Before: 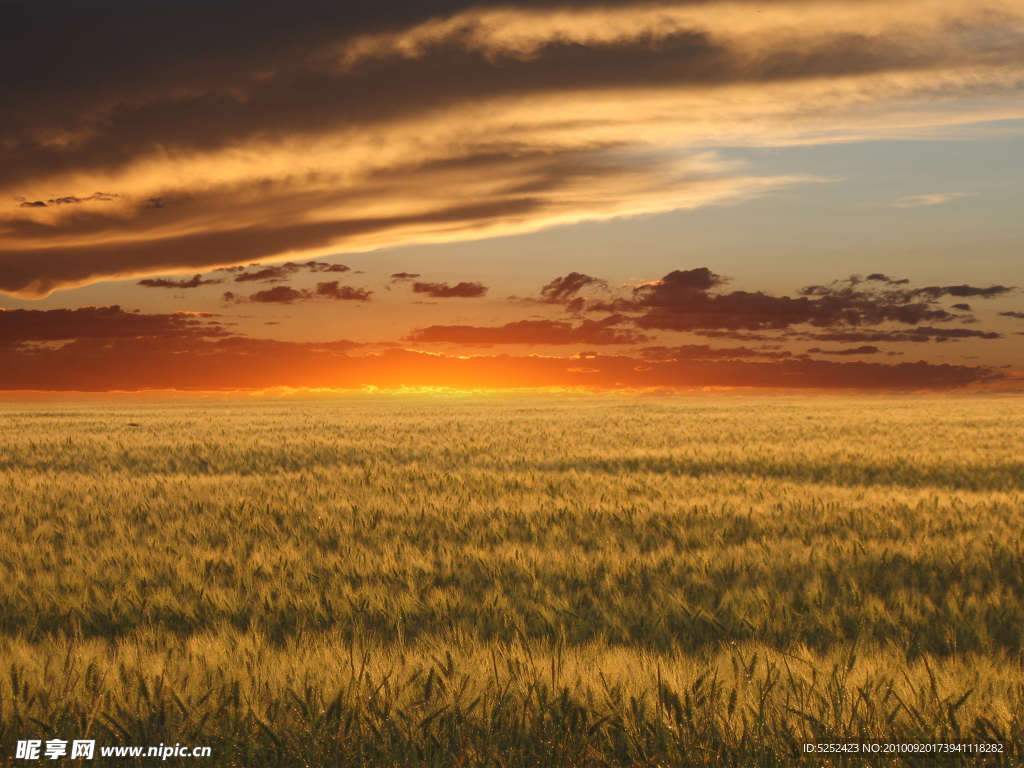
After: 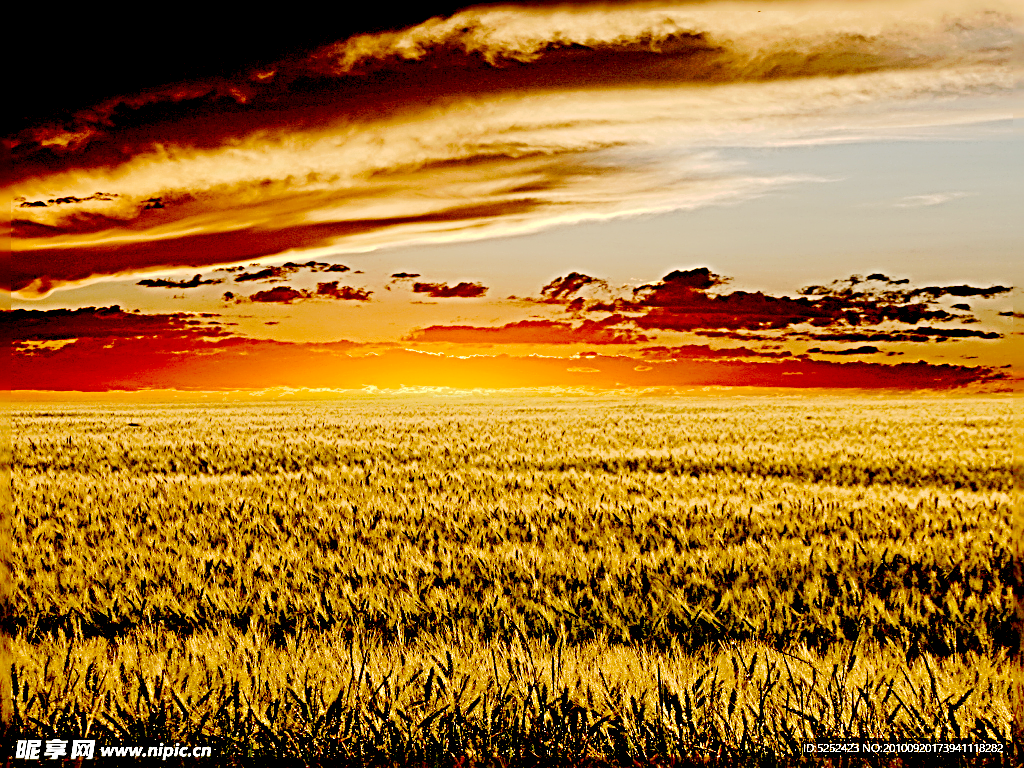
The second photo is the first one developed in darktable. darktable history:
exposure: black level correction 0.047, exposure 0.013 EV, compensate highlight preservation false
sharpen: radius 4.001, amount 2
tone curve: curves: ch0 [(0, 0) (0.003, 0.021) (0.011, 0.033) (0.025, 0.059) (0.044, 0.097) (0.069, 0.141) (0.1, 0.186) (0.136, 0.237) (0.177, 0.298) (0.224, 0.378) (0.277, 0.47) (0.335, 0.542) (0.399, 0.605) (0.468, 0.678) (0.543, 0.724) (0.623, 0.787) (0.709, 0.829) (0.801, 0.875) (0.898, 0.912) (1, 1)], preserve colors none
